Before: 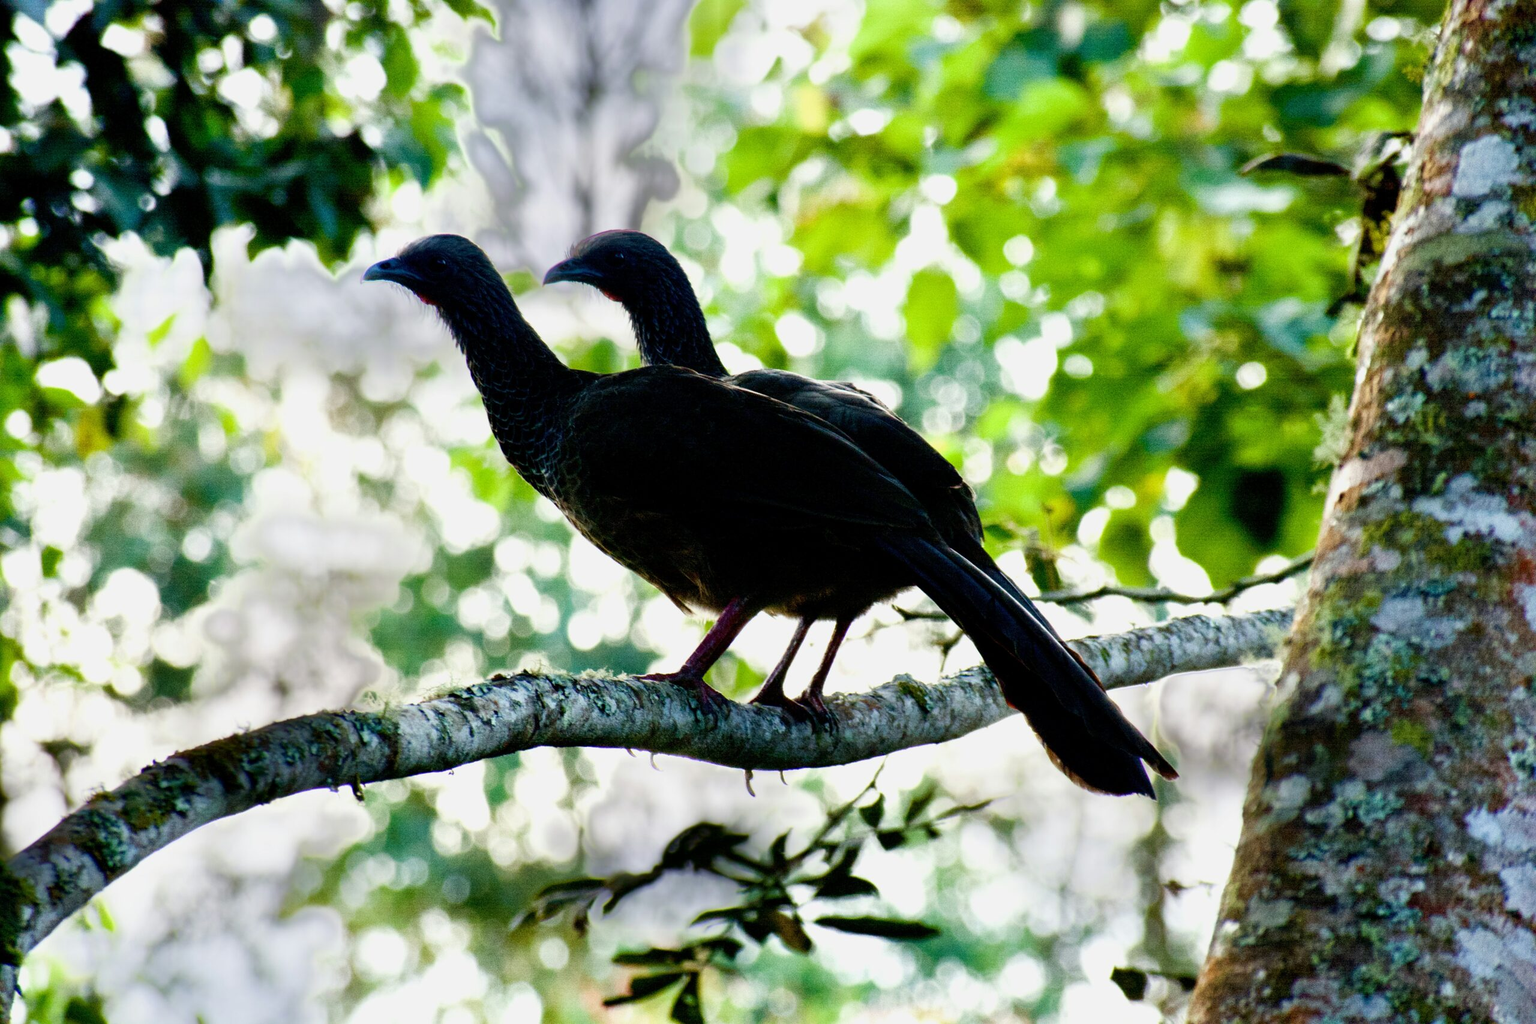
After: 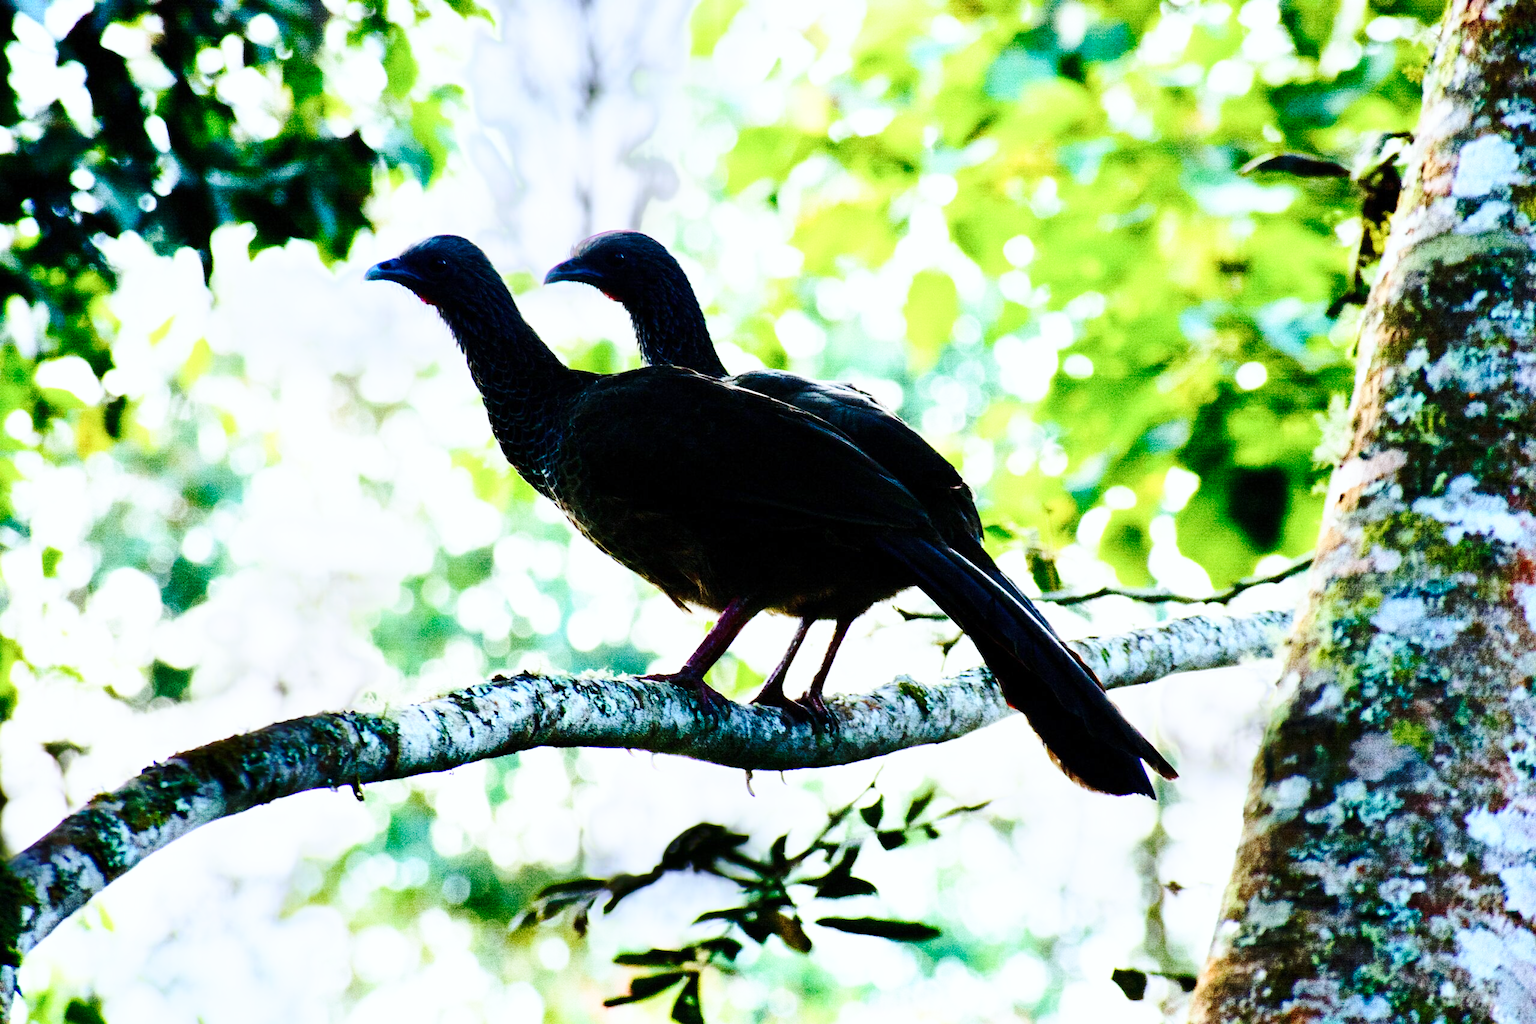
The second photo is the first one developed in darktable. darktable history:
base curve: curves: ch0 [(0, 0) (0.032, 0.037) (0.105, 0.228) (0.435, 0.76) (0.856, 0.983) (1, 1)], preserve colors none
contrast brightness saturation: contrast 0.24, brightness 0.09
color calibration: x 0.367, y 0.379, temperature 4395.86 K
